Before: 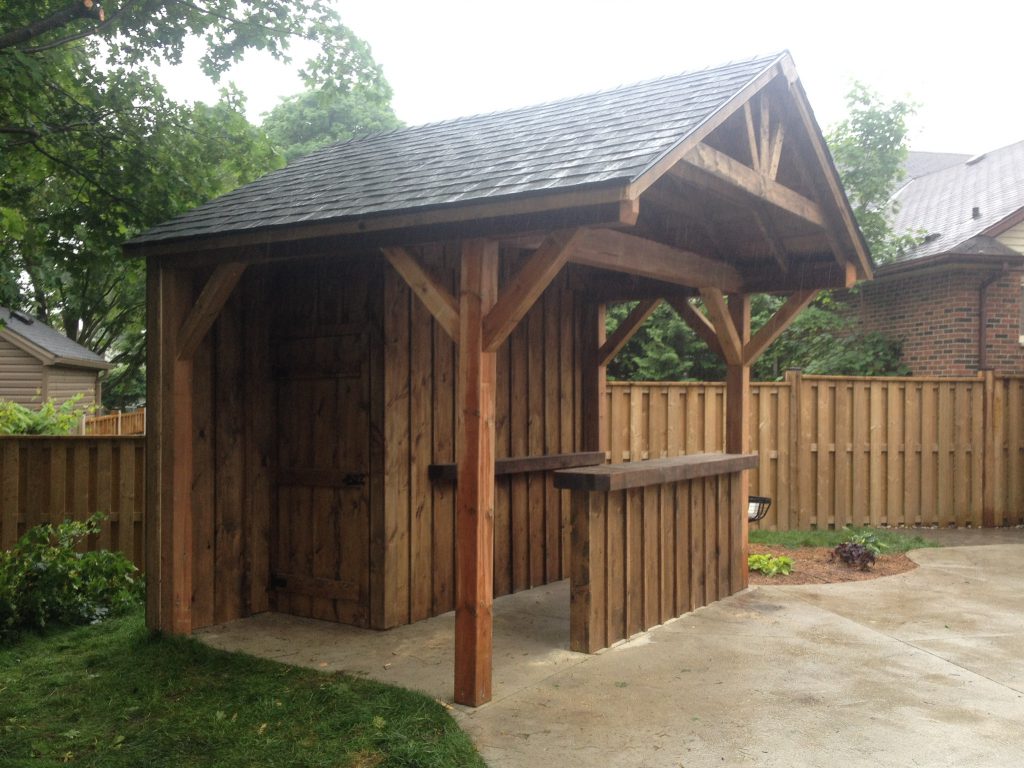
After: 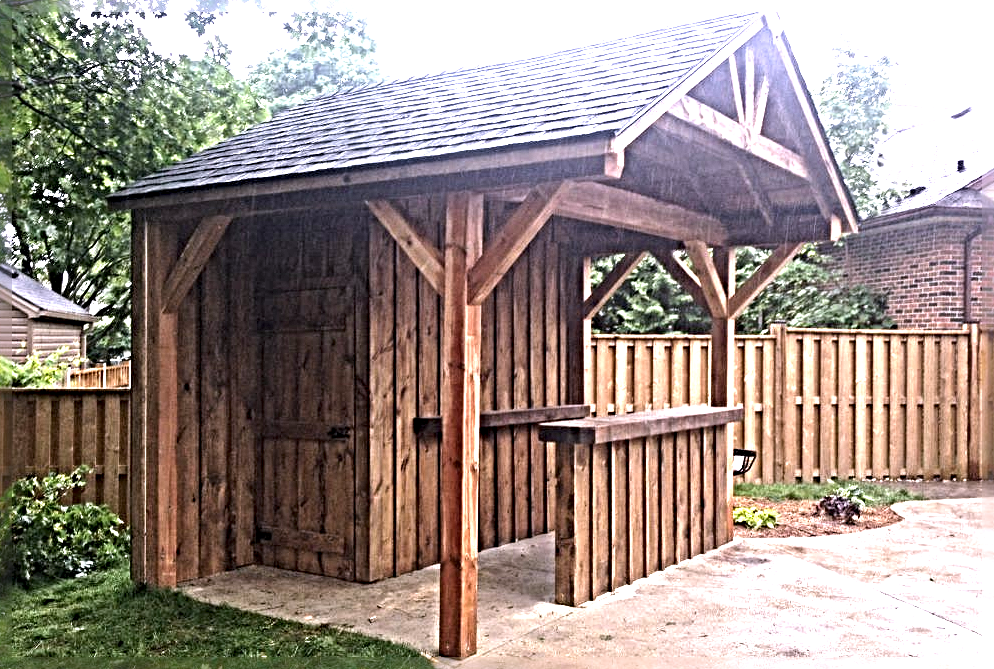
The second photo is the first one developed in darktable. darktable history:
white balance: red 1.042, blue 1.17
tone equalizer: on, module defaults
crop: left 1.507%, top 6.147%, right 1.379%, bottom 6.637%
sharpen: radius 6.3, amount 1.8, threshold 0
exposure: black level correction 0, exposure 1.1 EV, compensate highlight preservation false
